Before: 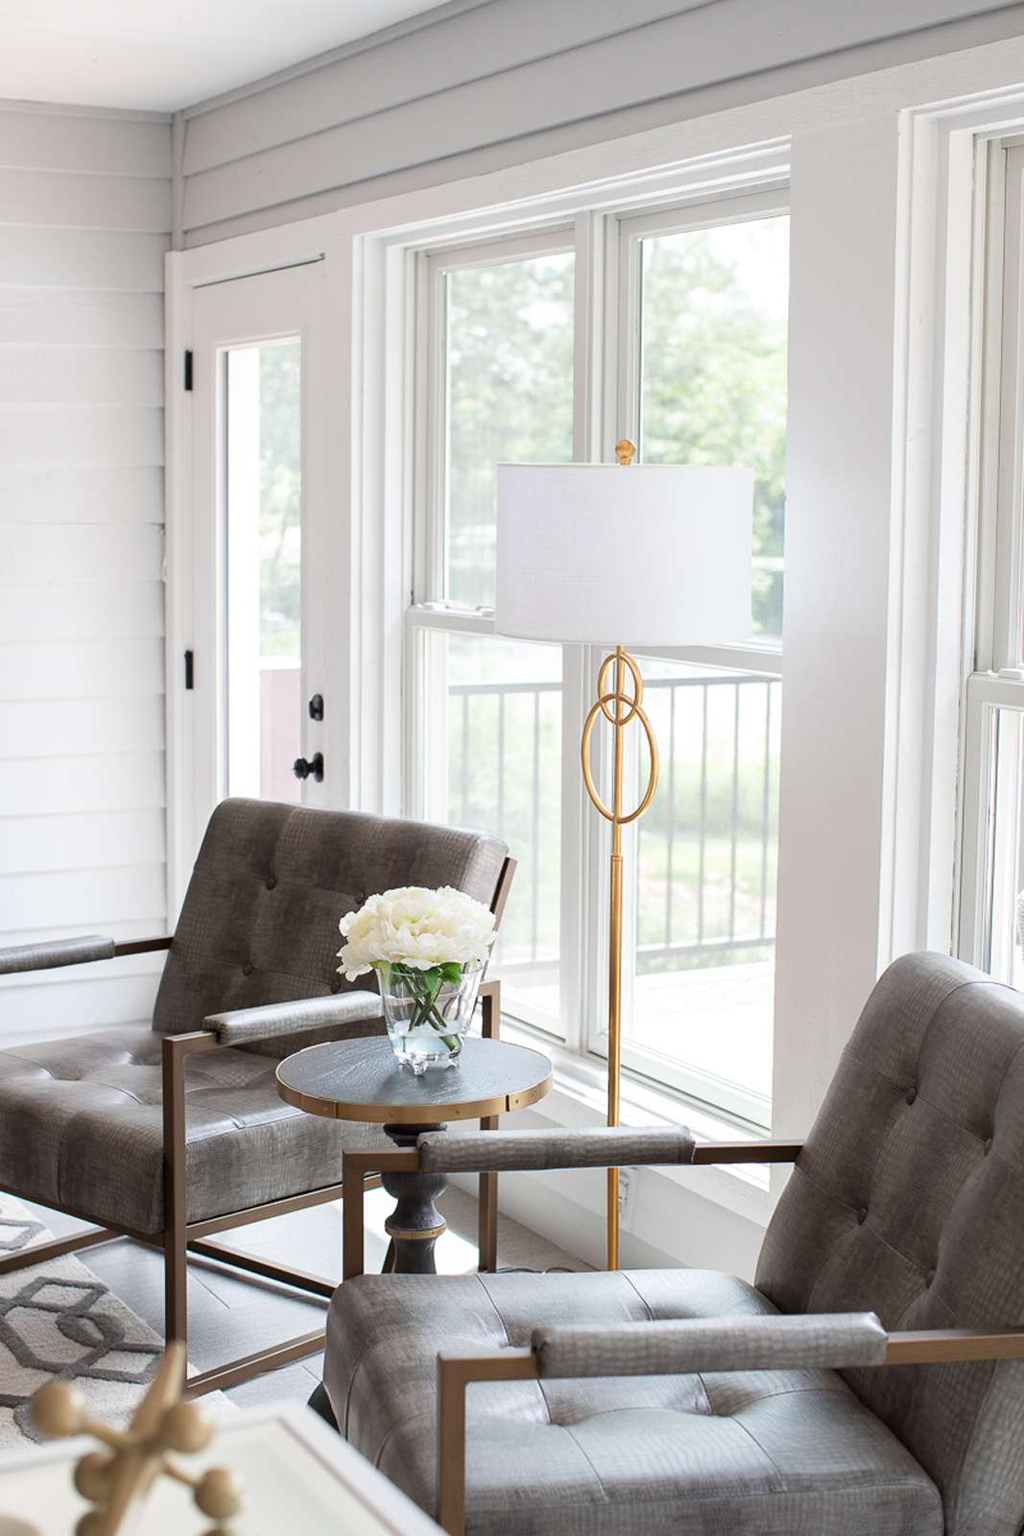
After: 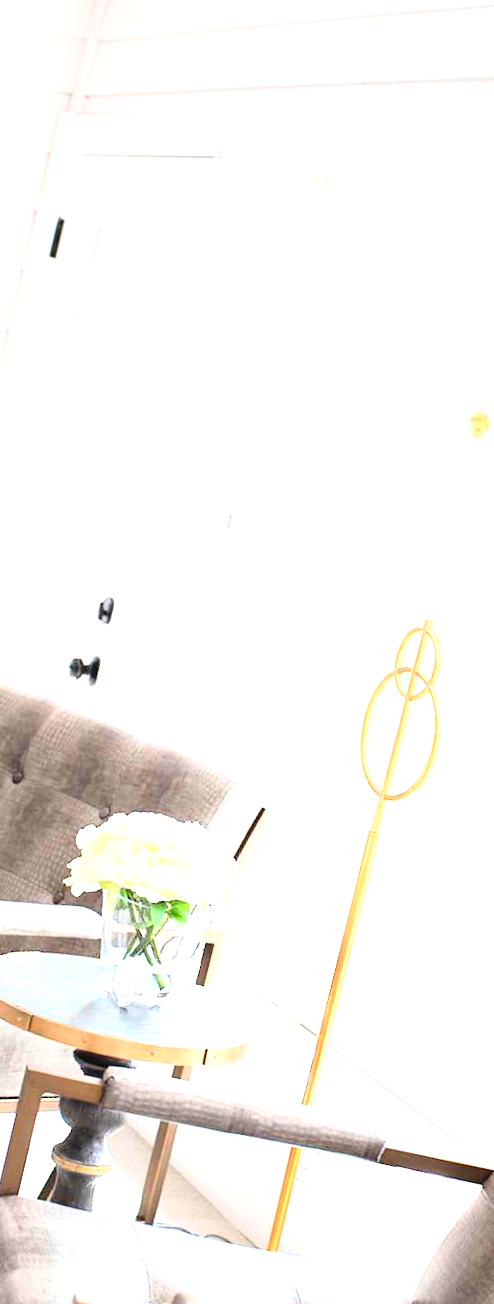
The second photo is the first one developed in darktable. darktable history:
crop and rotate: left 29.476%, top 10.214%, right 35.32%, bottom 17.333%
base curve: curves: ch0 [(0, 0) (0.028, 0.03) (0.121, 0.232) (0.46, 0.748) (0.859, 0.968) (1, 1)]
exposure: black level correction 0, exposure 1.7 EV, compensate exposure bias true, compensate highlight preservation false
rotate and perspective: rotation 13.27°, automatic cropping off
